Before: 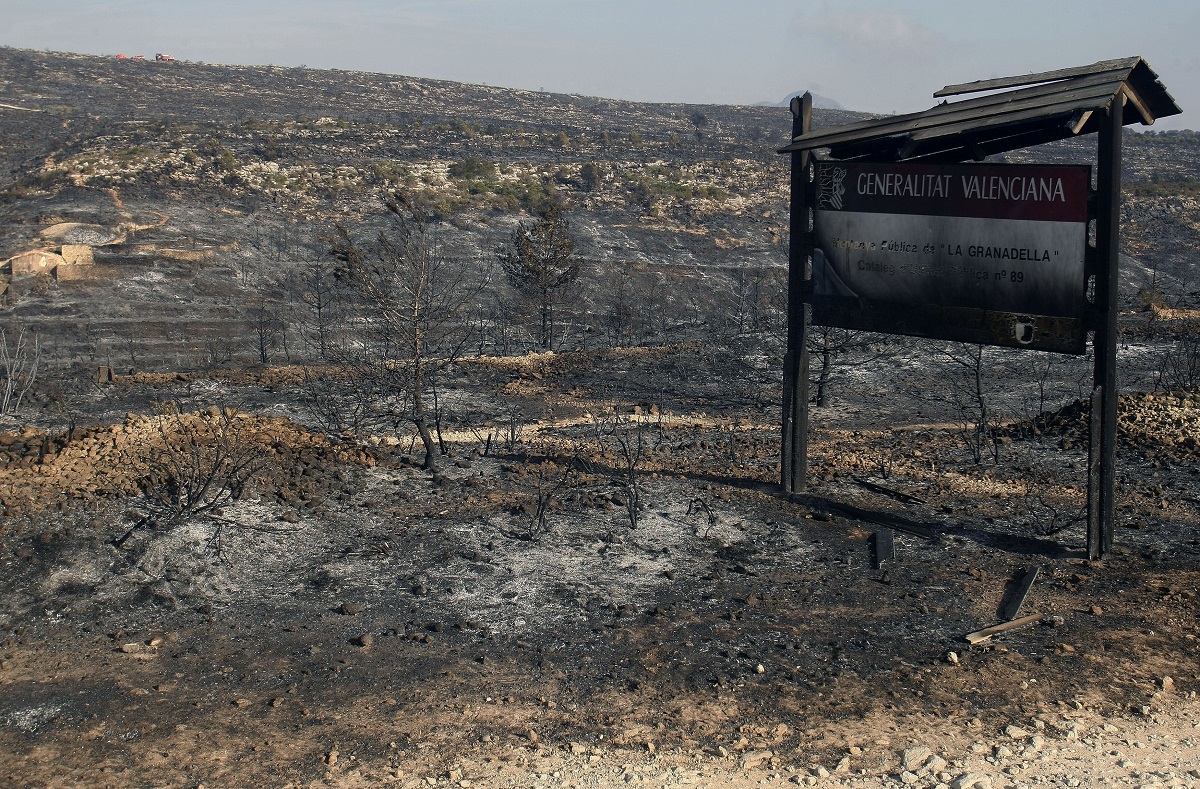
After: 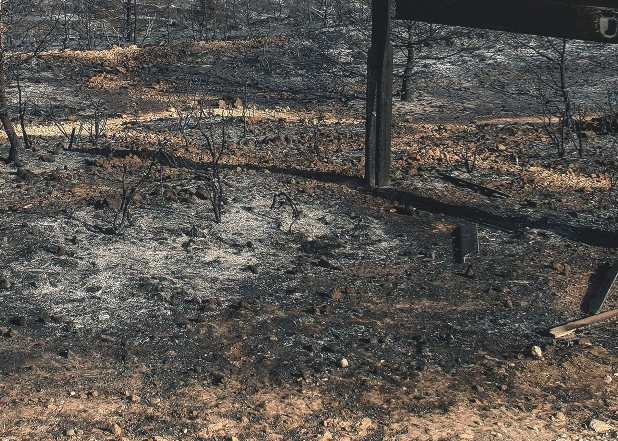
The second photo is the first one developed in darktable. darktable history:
local contrast: detail 130%
crop: left 34.7%, top 38.888%, right 13.756%, bottom 5.152%
exposure: black level correction -0.015, compensate highlight preservation false
